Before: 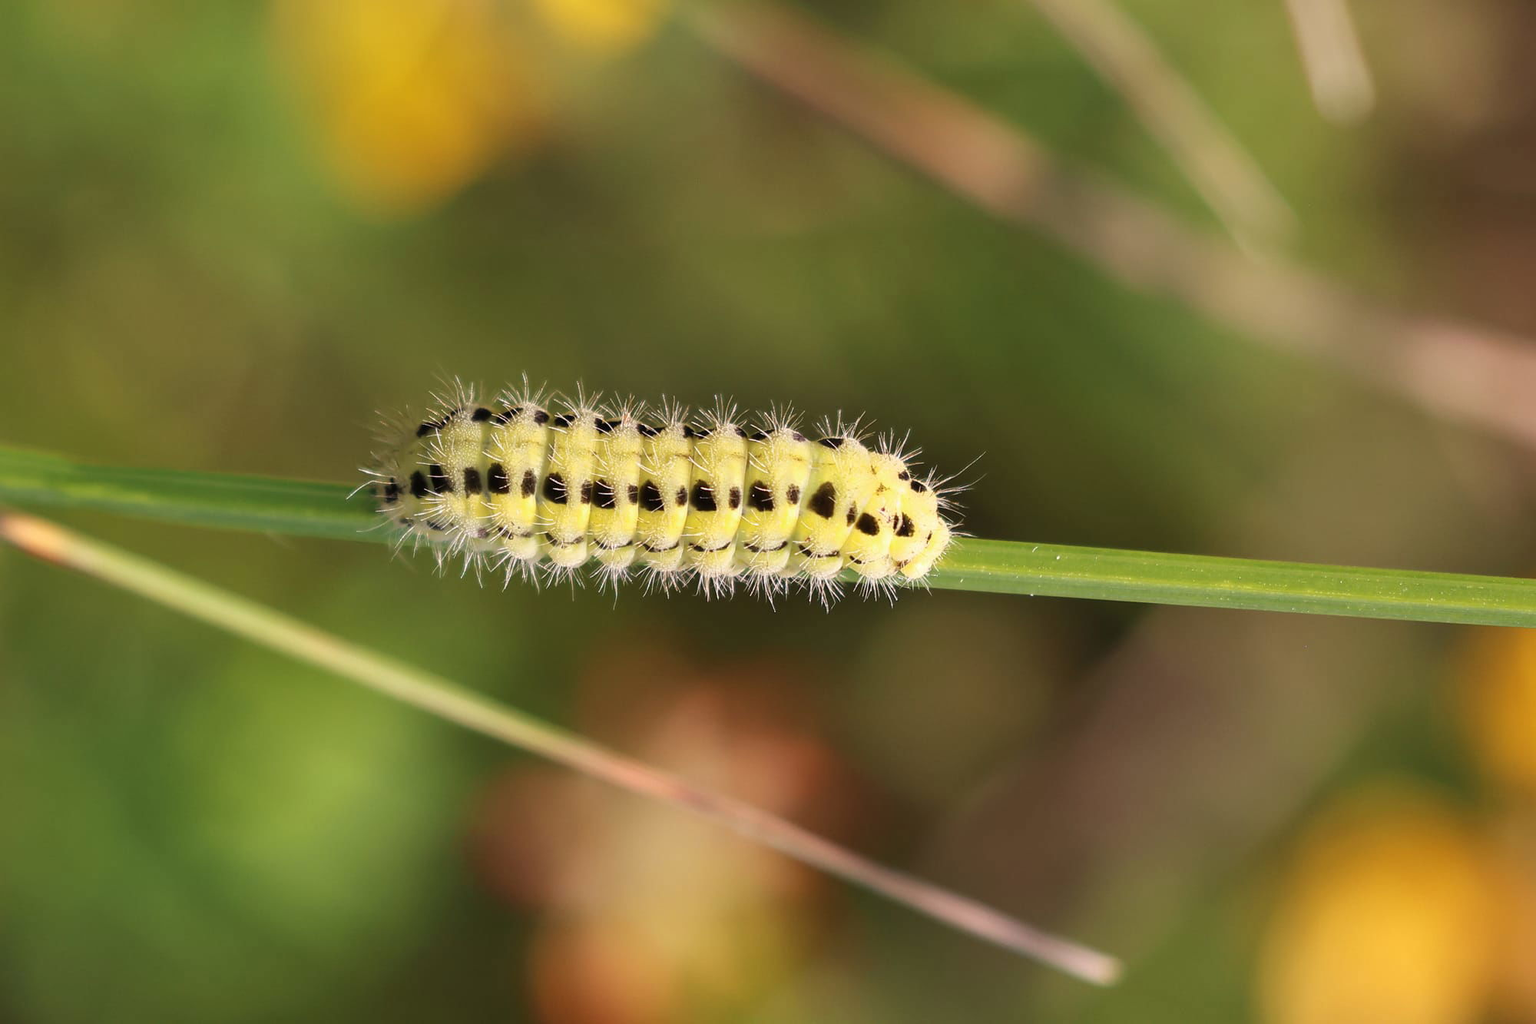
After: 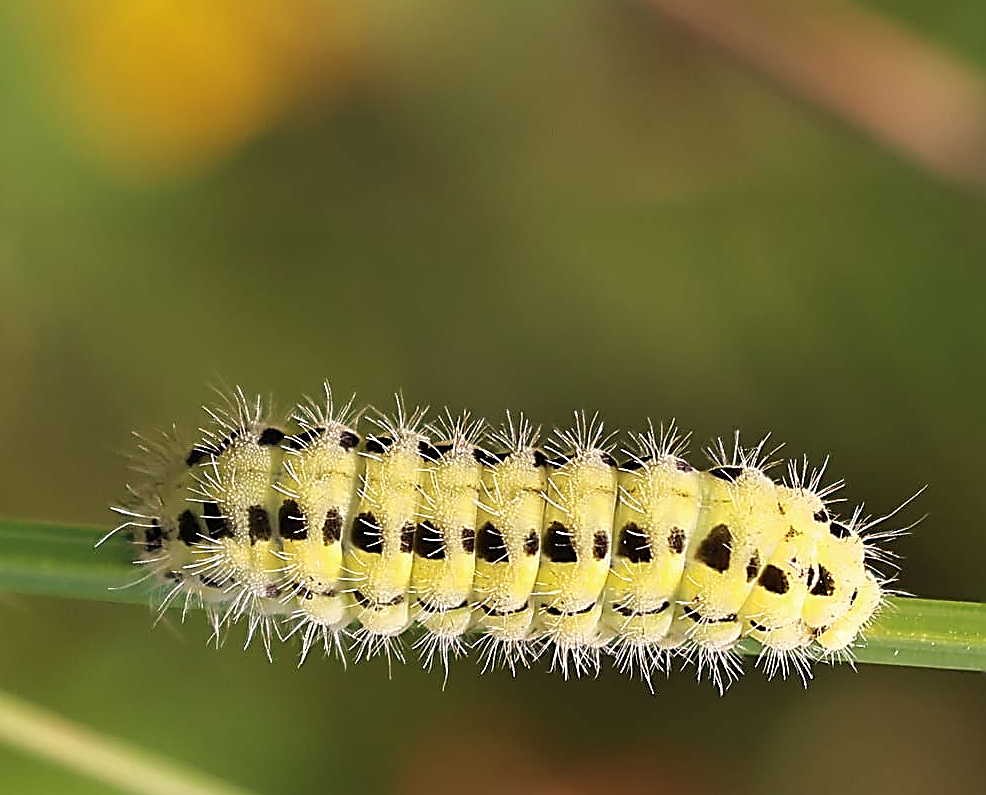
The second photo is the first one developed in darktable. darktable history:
sharpen: amount 1.859
crop: left 17.844%, top 7.788%, right 32.822%, bottom 32.498%
